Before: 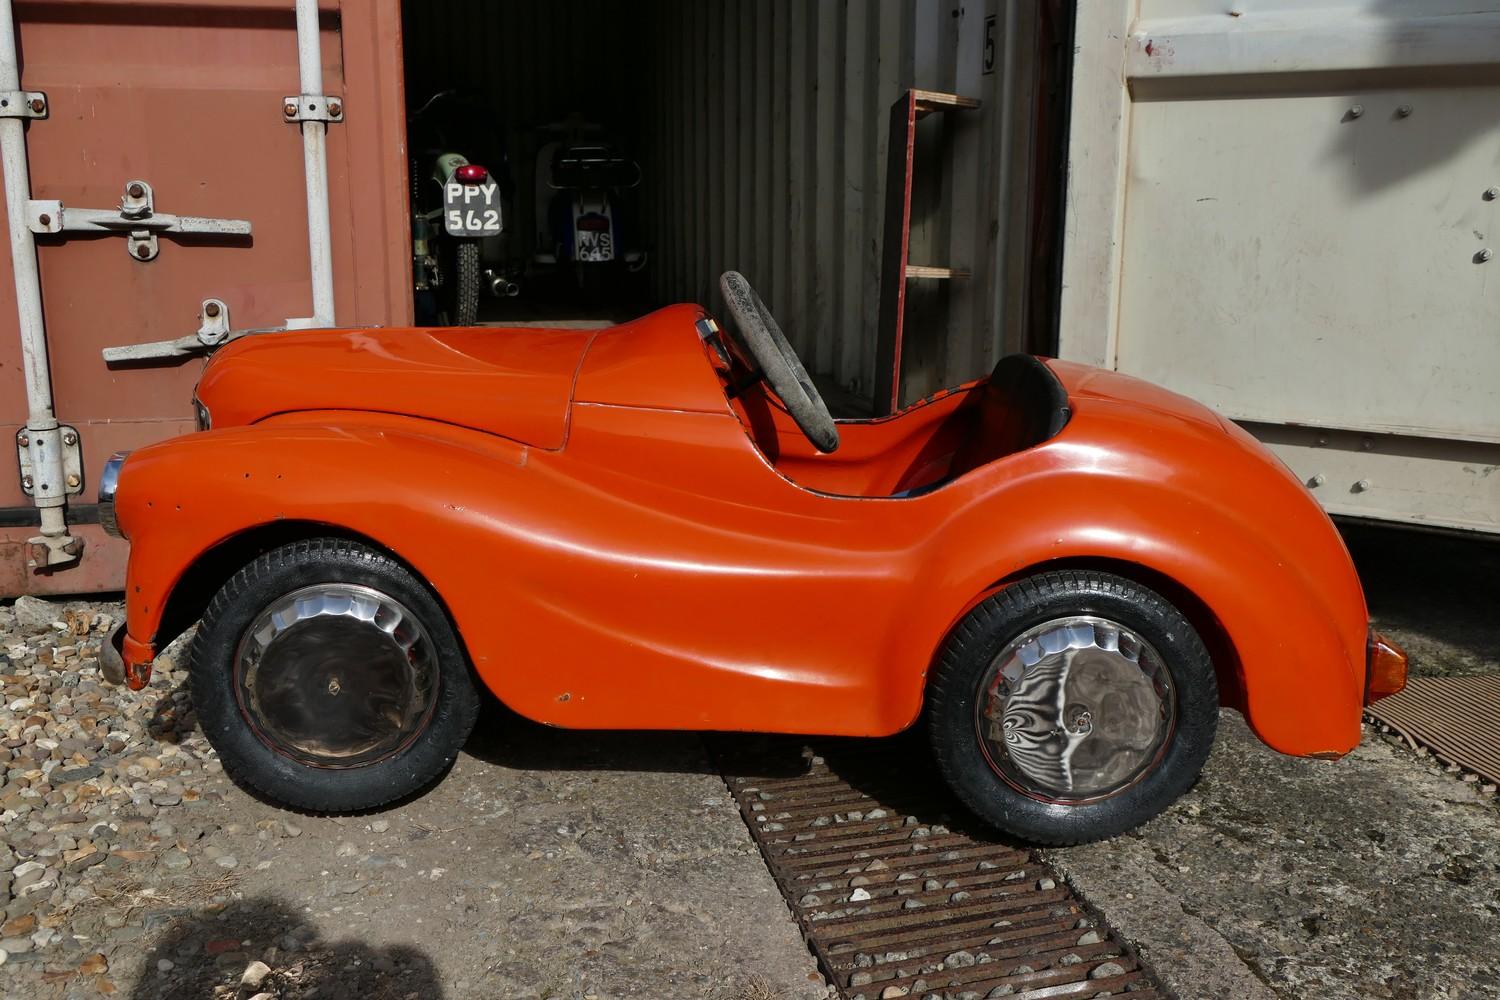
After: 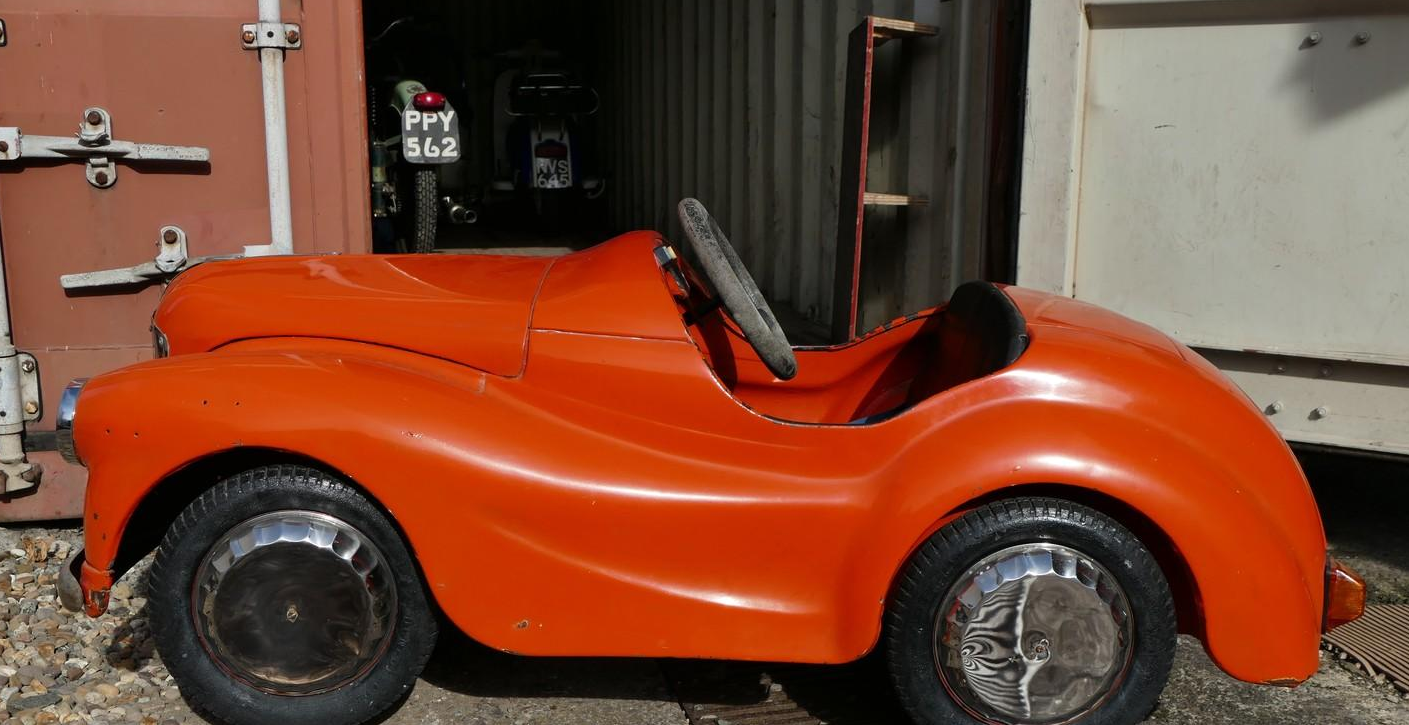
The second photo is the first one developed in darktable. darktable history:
crop: left 2.848%, top 7.306%, right 3.206%, bottom 20.176%
tone equalizer: edges refinement/feathering 500, mask exposure compensation -1.57 EV, preserve details no
